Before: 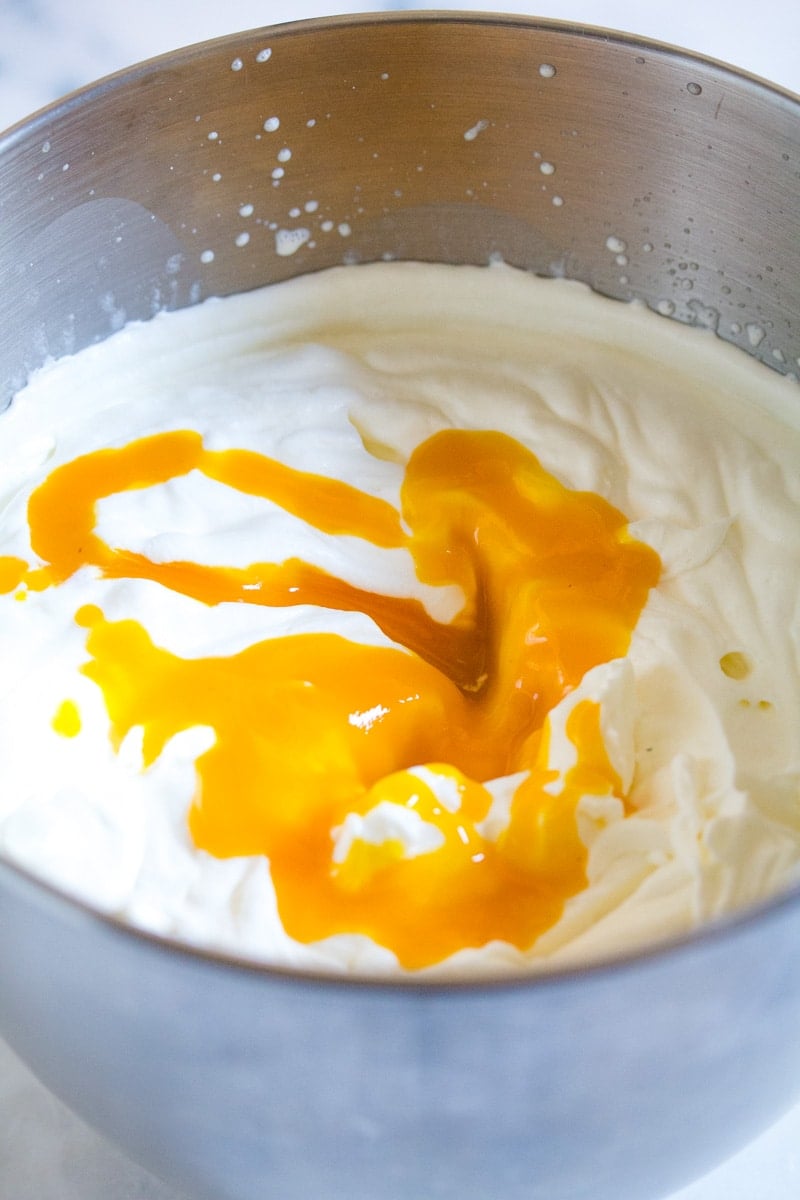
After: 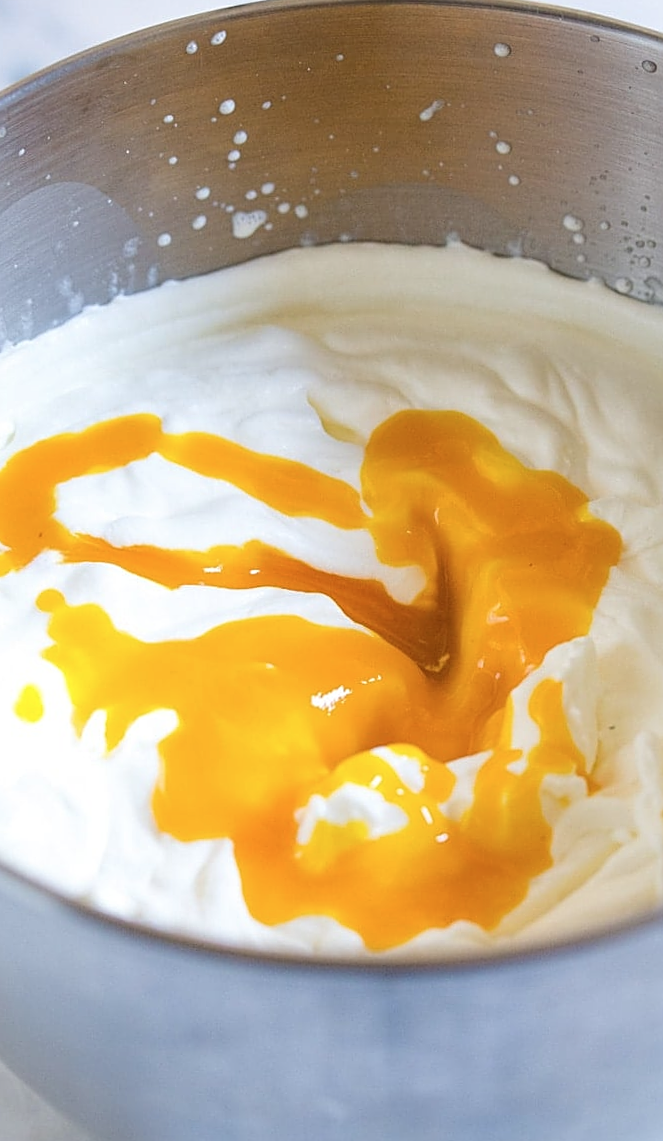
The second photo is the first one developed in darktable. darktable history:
sharpen: on, module defaults
crop and rotate: angle 0.663°, left 4.108%, top 0.801%, right 11.545%, bottom 2.469%
contrast brightness saturation: saturation -0.086
